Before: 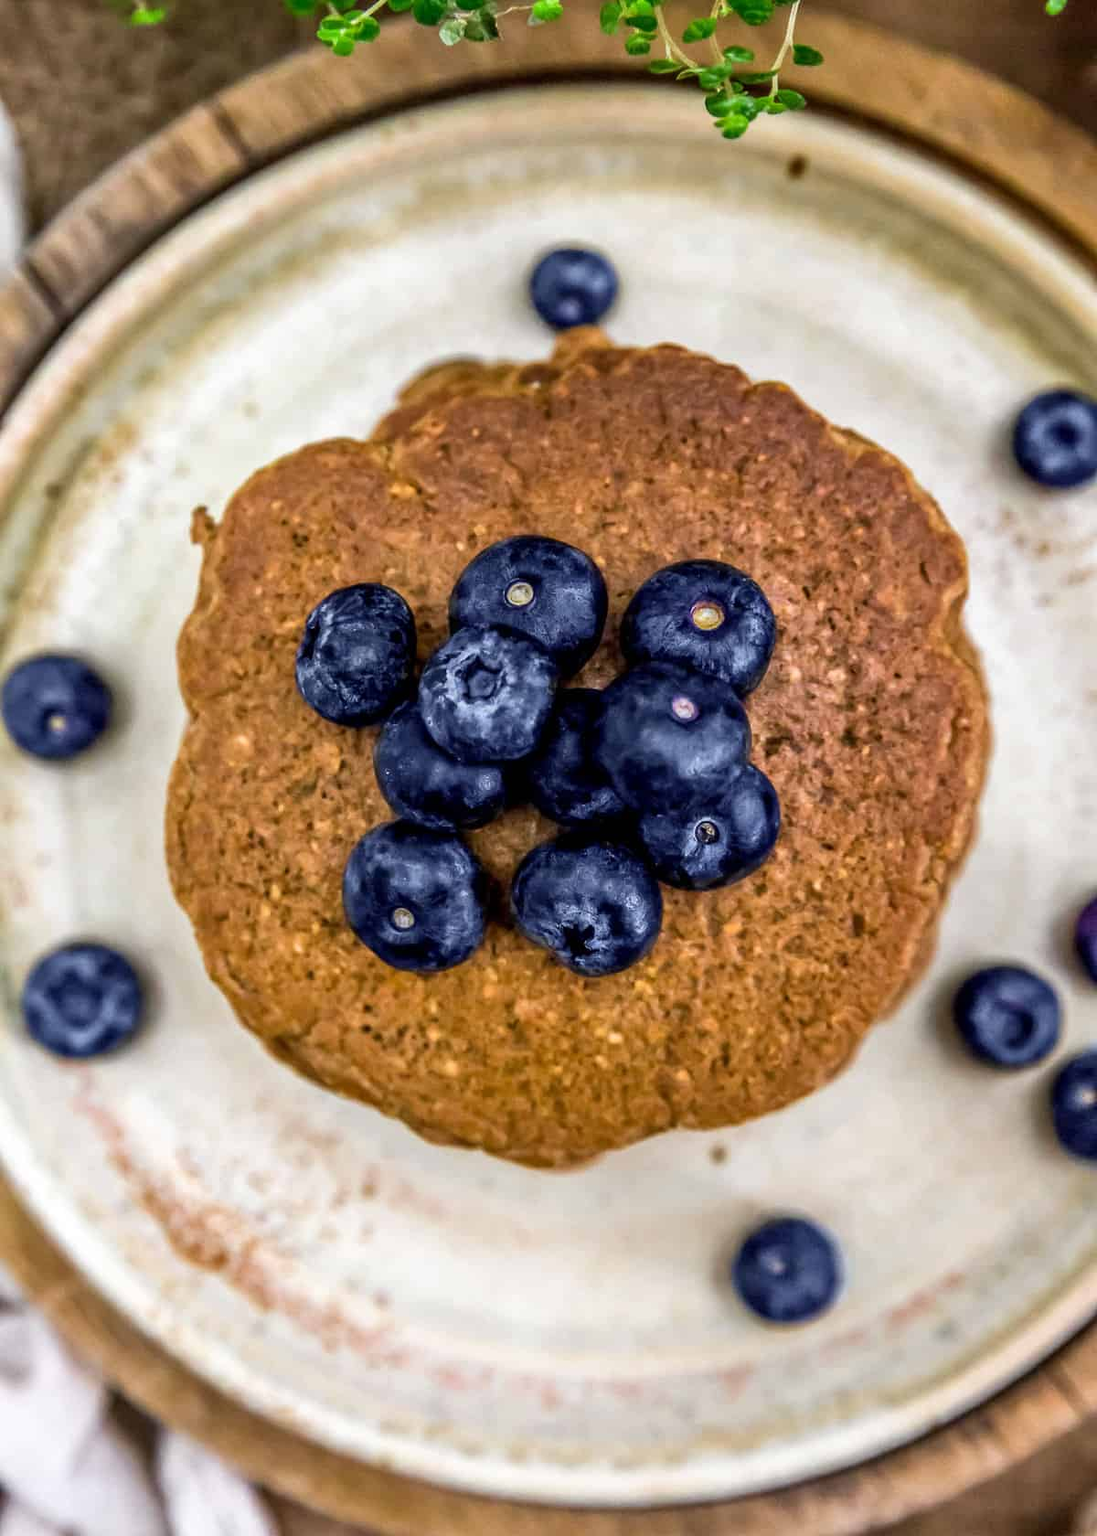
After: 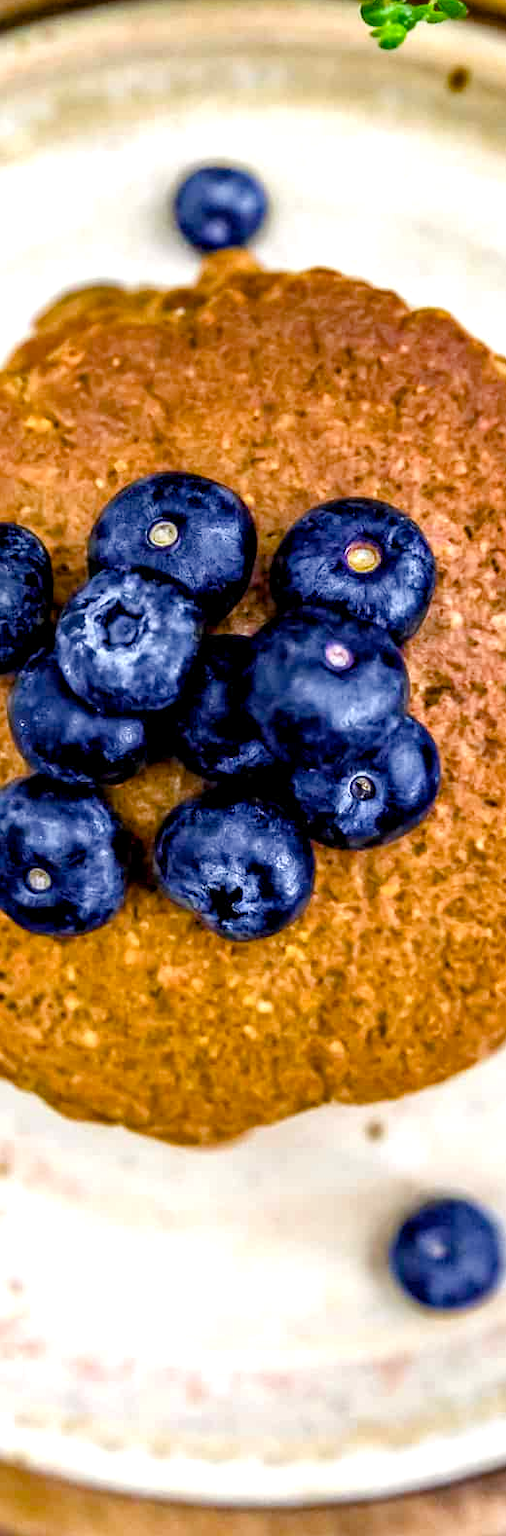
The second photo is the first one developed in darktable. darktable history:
exposure: black level correction 0.001, exposure 0.5 EV, compensate exposure bias true, compensate highlight preservation false
color balance rgb: perceptual saturation grading › global saturation 35%, perceptual saturation grading › highlights -30%, perceptual saturation grading › shadows 35%, perceptual brilliance grading › global brilliance 3%, perceptual brilliance grading › highlights -3%, perceptual brilliance grading › shadows 3%
crop: left 33.452%, top 6.025%, right 23.155%
